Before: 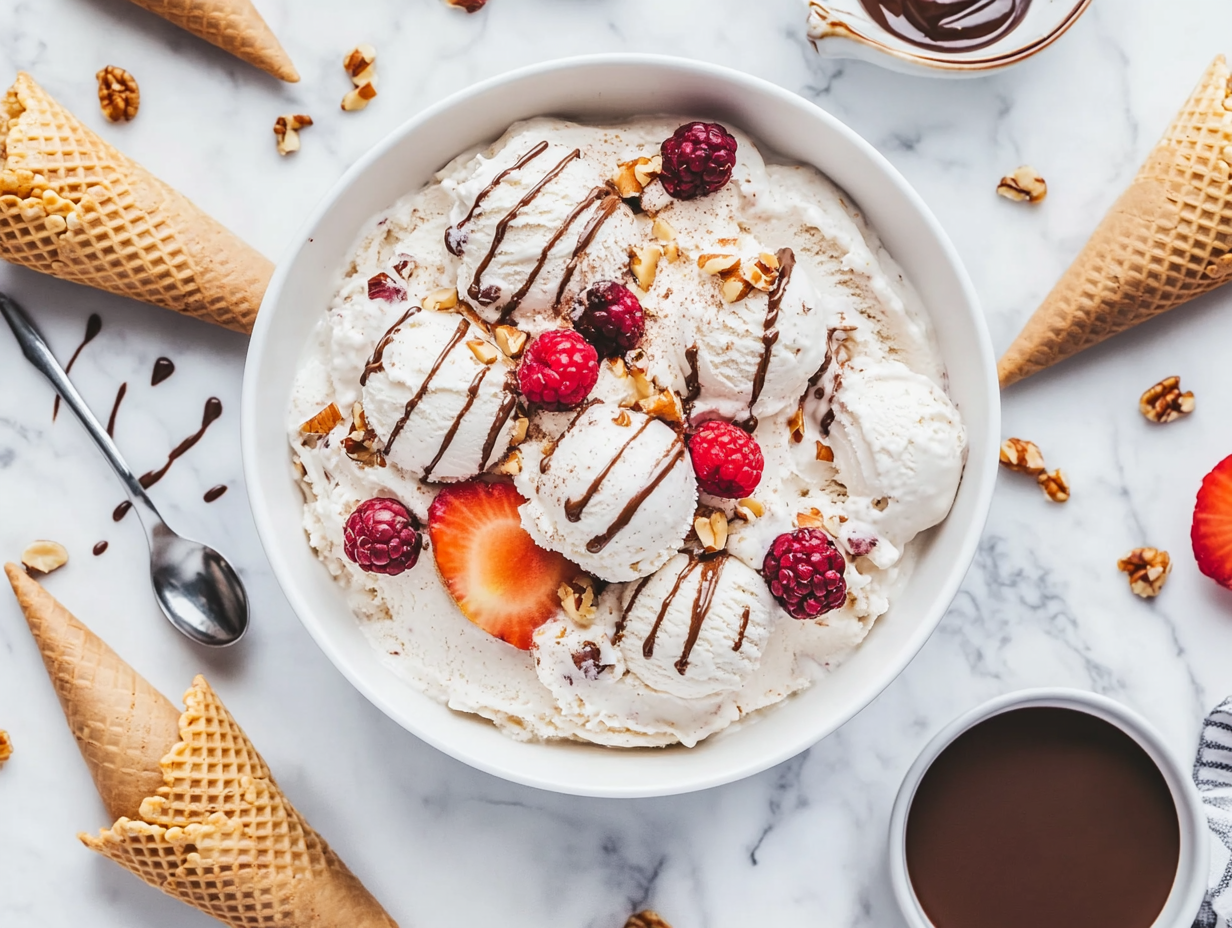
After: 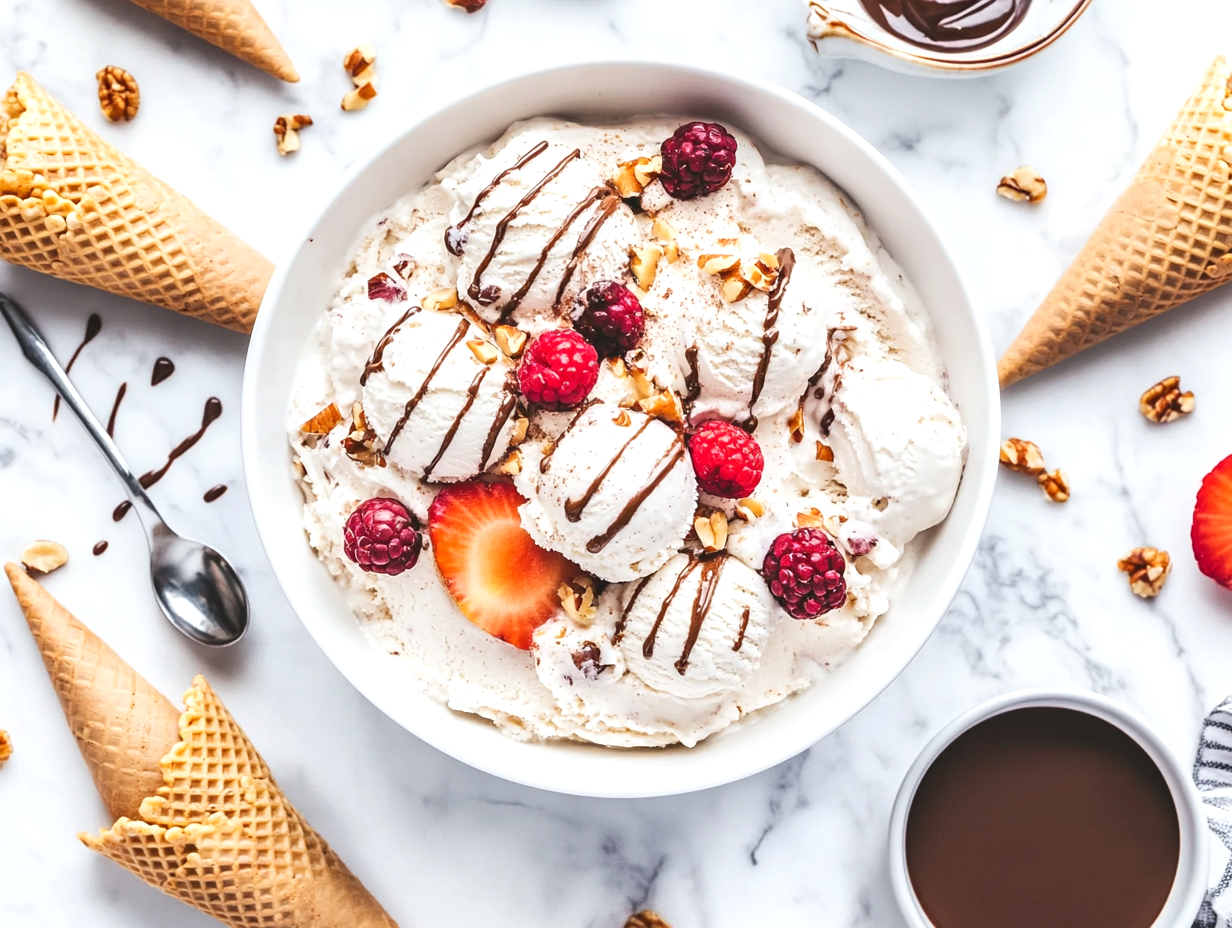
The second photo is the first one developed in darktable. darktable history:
exposure: exposure 0.36 EV, compensate highlight preservation false
